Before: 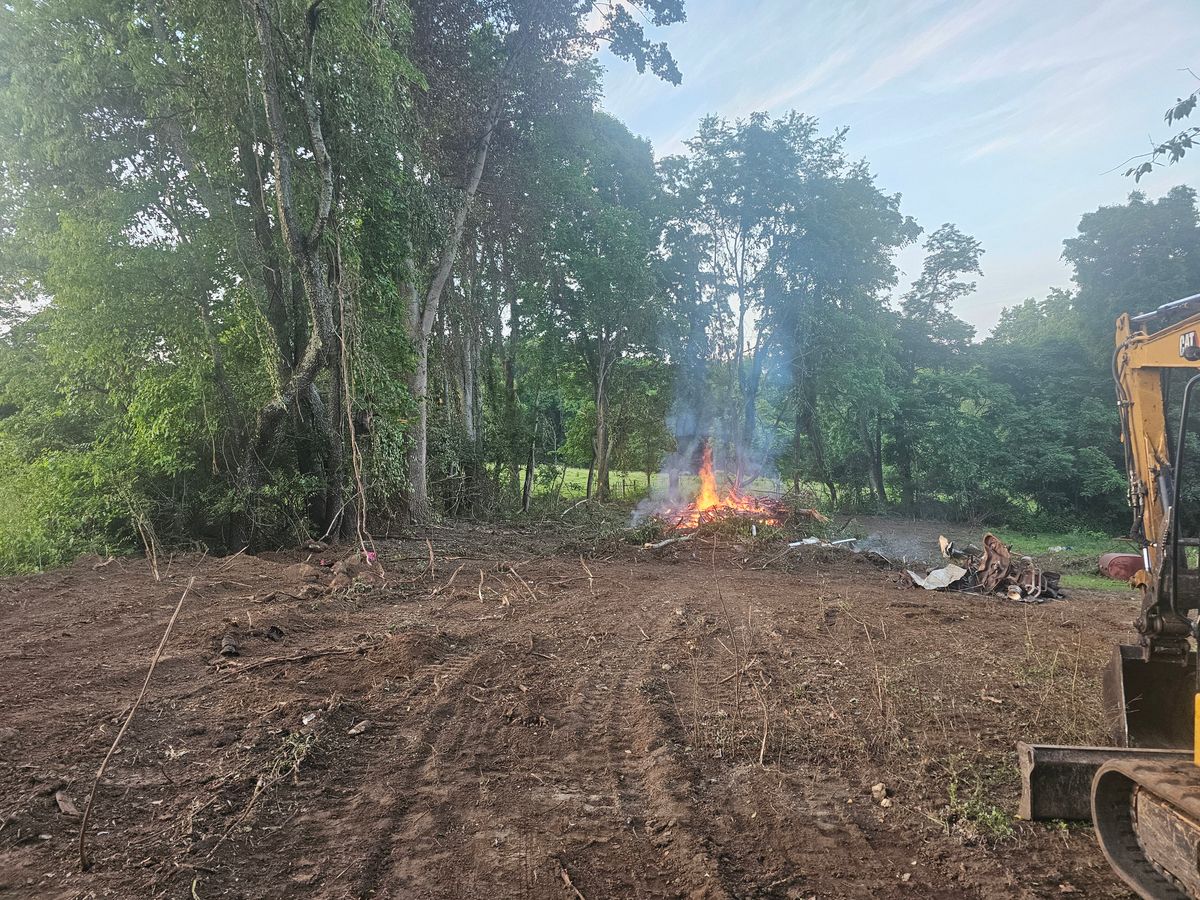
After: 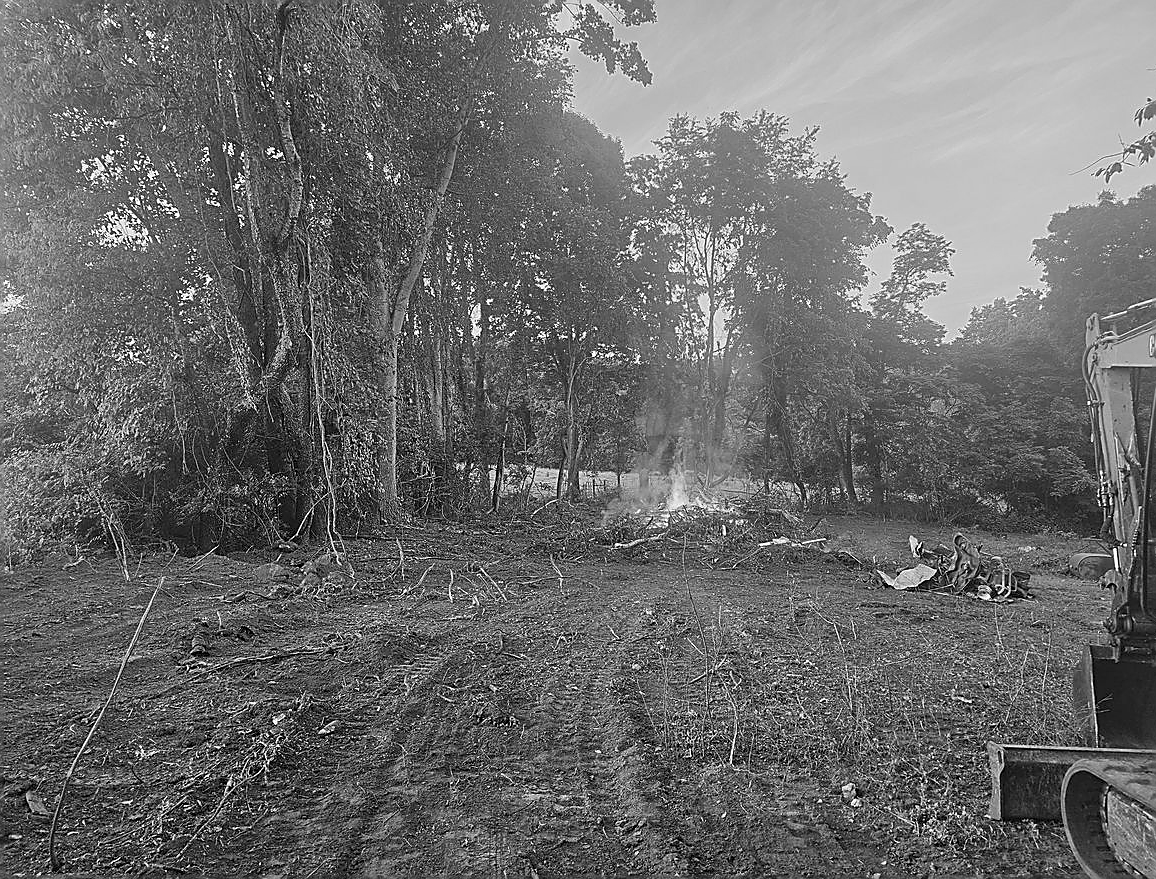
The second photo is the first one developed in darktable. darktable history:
tone equalizer: on, module defaults
crop and rotate: left 2.536%, right 1.107%, bottom 2.246%
monochrome: a 26.22, b 42.67, size 0.8
sharpen: radius 1.4, amount 1.25, threshold 0.7
